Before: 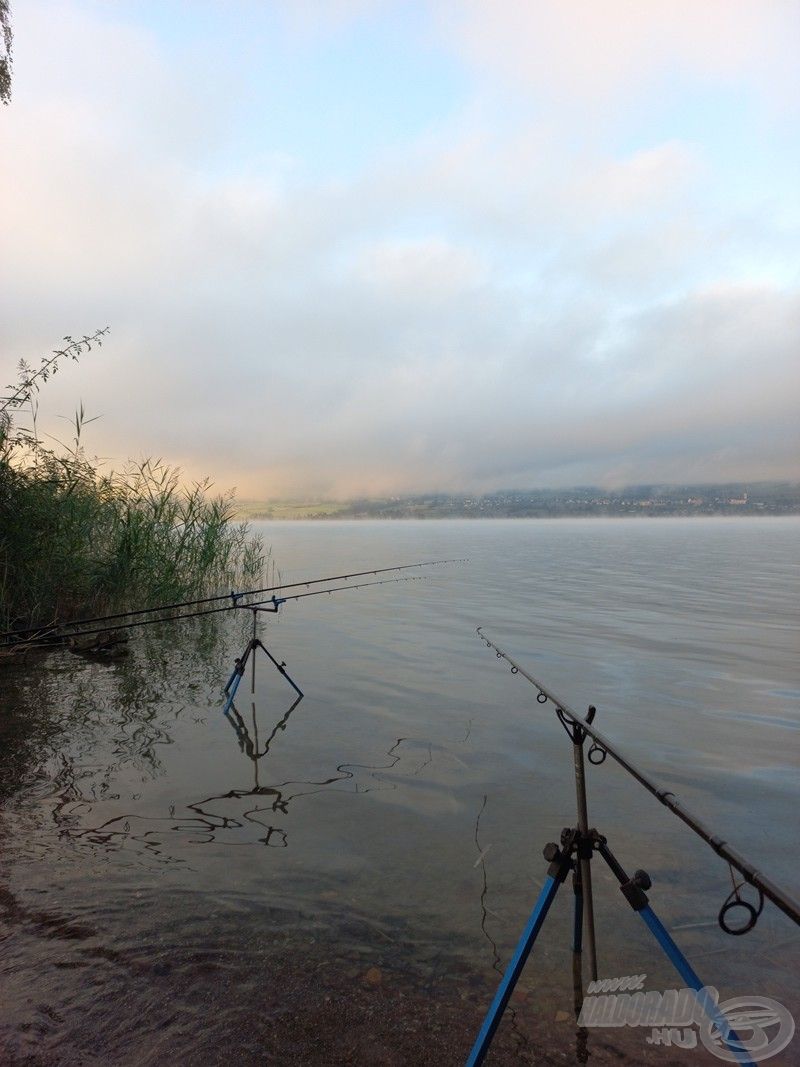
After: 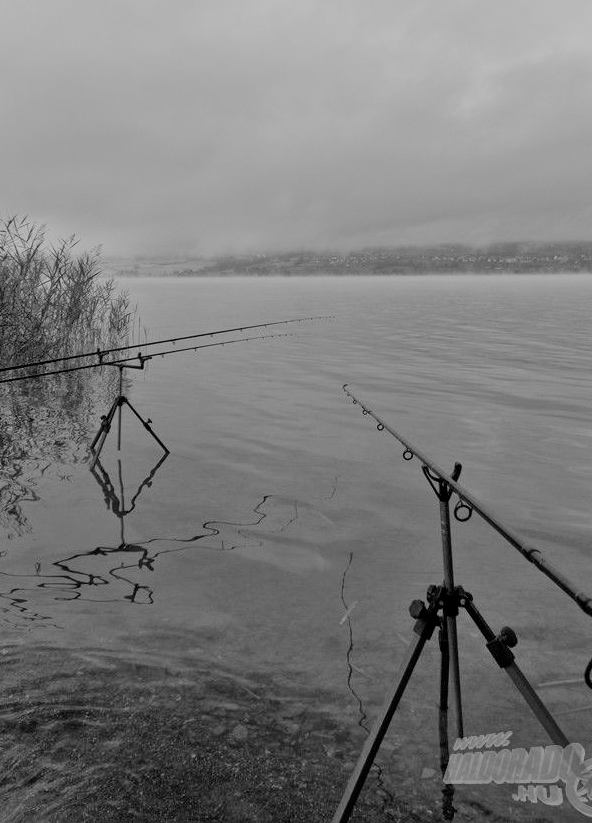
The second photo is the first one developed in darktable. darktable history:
monochrome: on, module defaults
tone equalizer: -8 EV 2 EV, -7 EV 2 EV, -6 EV 2 EV, -5 EV 2 EV, -4 EV 2 EV, -3 EV 1.5 EV, -2 EV 1 EV, -1 EV 0.5 EV
filmic rgb: middle gray luminance 29%, black relative exposure -10.3 EV, white relative exposure 5.5 EV, threshold 6 EV, target black luminance 0%, hardness 3.95, latitude 2.04%, contrast 1.132, highlights saturation mix 5%, shadows ↔ highlights balance 15.11%, preserve chrominance no, color science v3 (2019), use custom middle-gray values true, iterations of high-quality reconstruction 0, enable highlight reconstruction true
crop: left 16.871%, top 22.857%, right 9.116%
